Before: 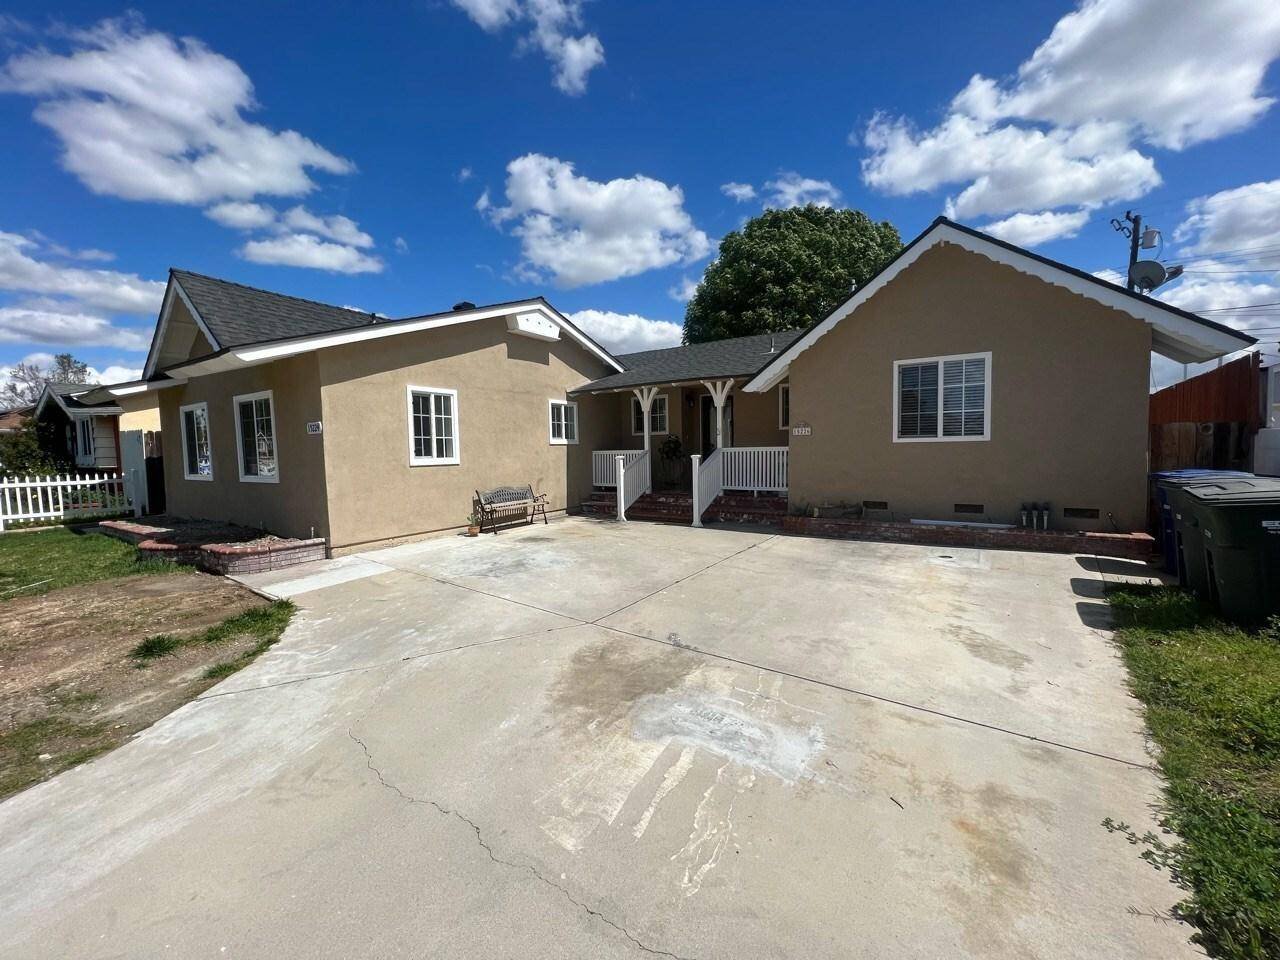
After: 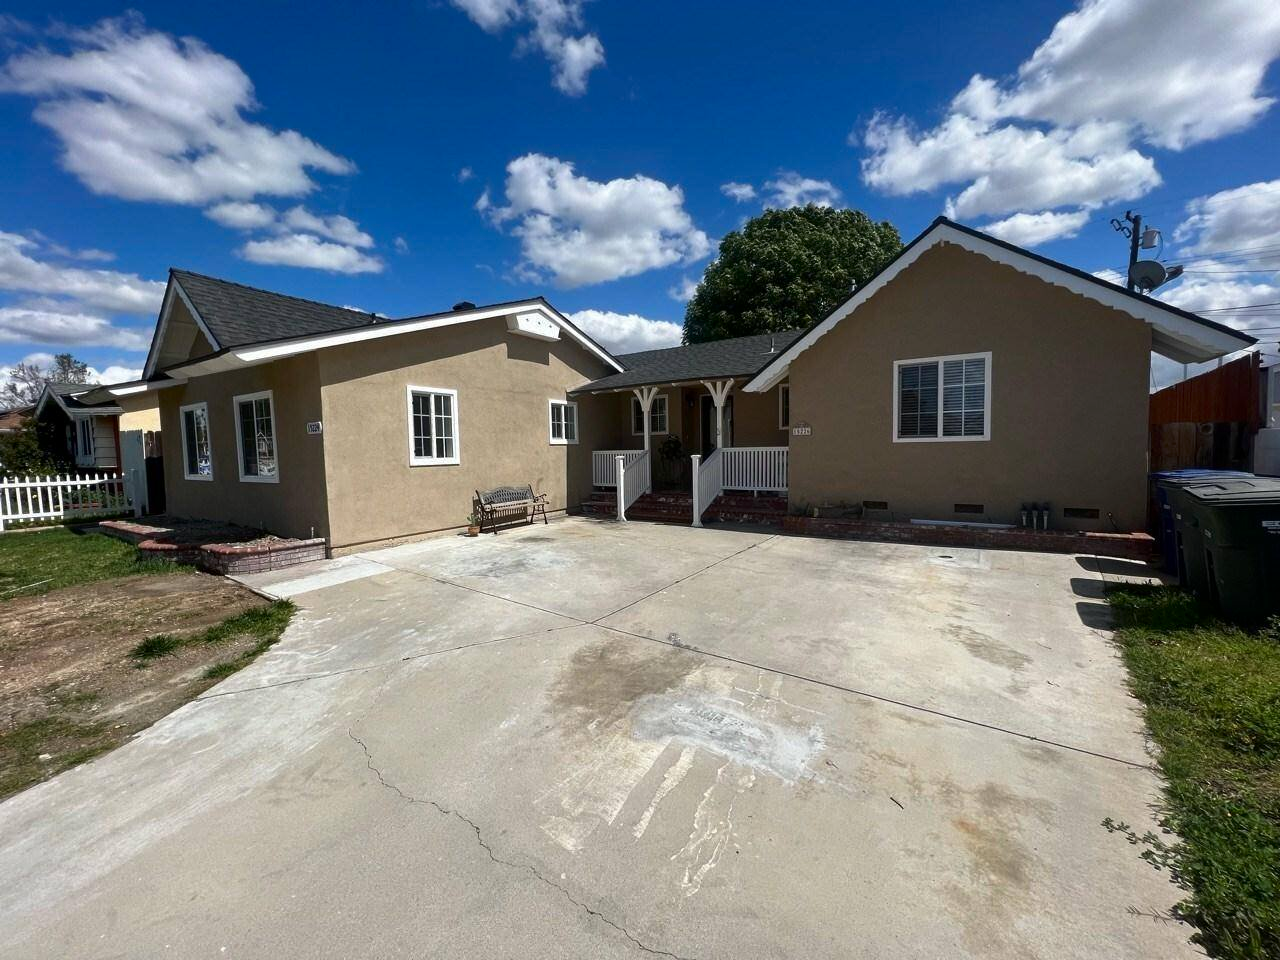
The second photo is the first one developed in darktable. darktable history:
contrast brightness saturation: brightness -0.088
